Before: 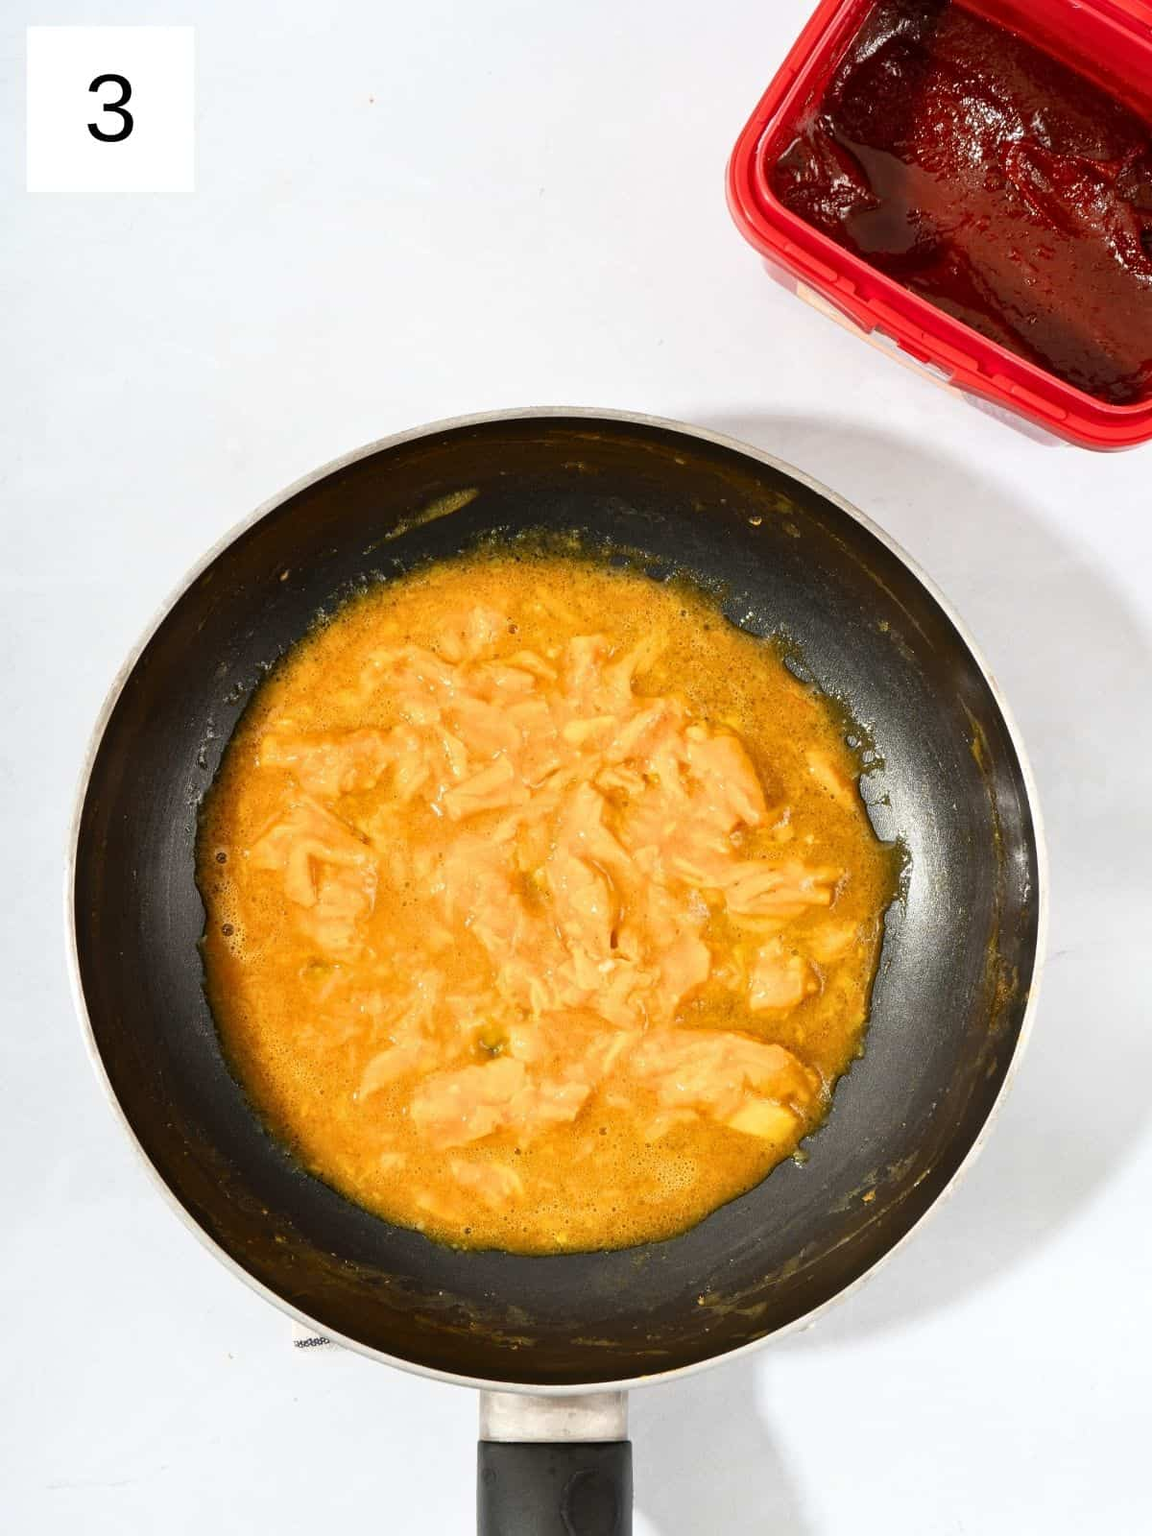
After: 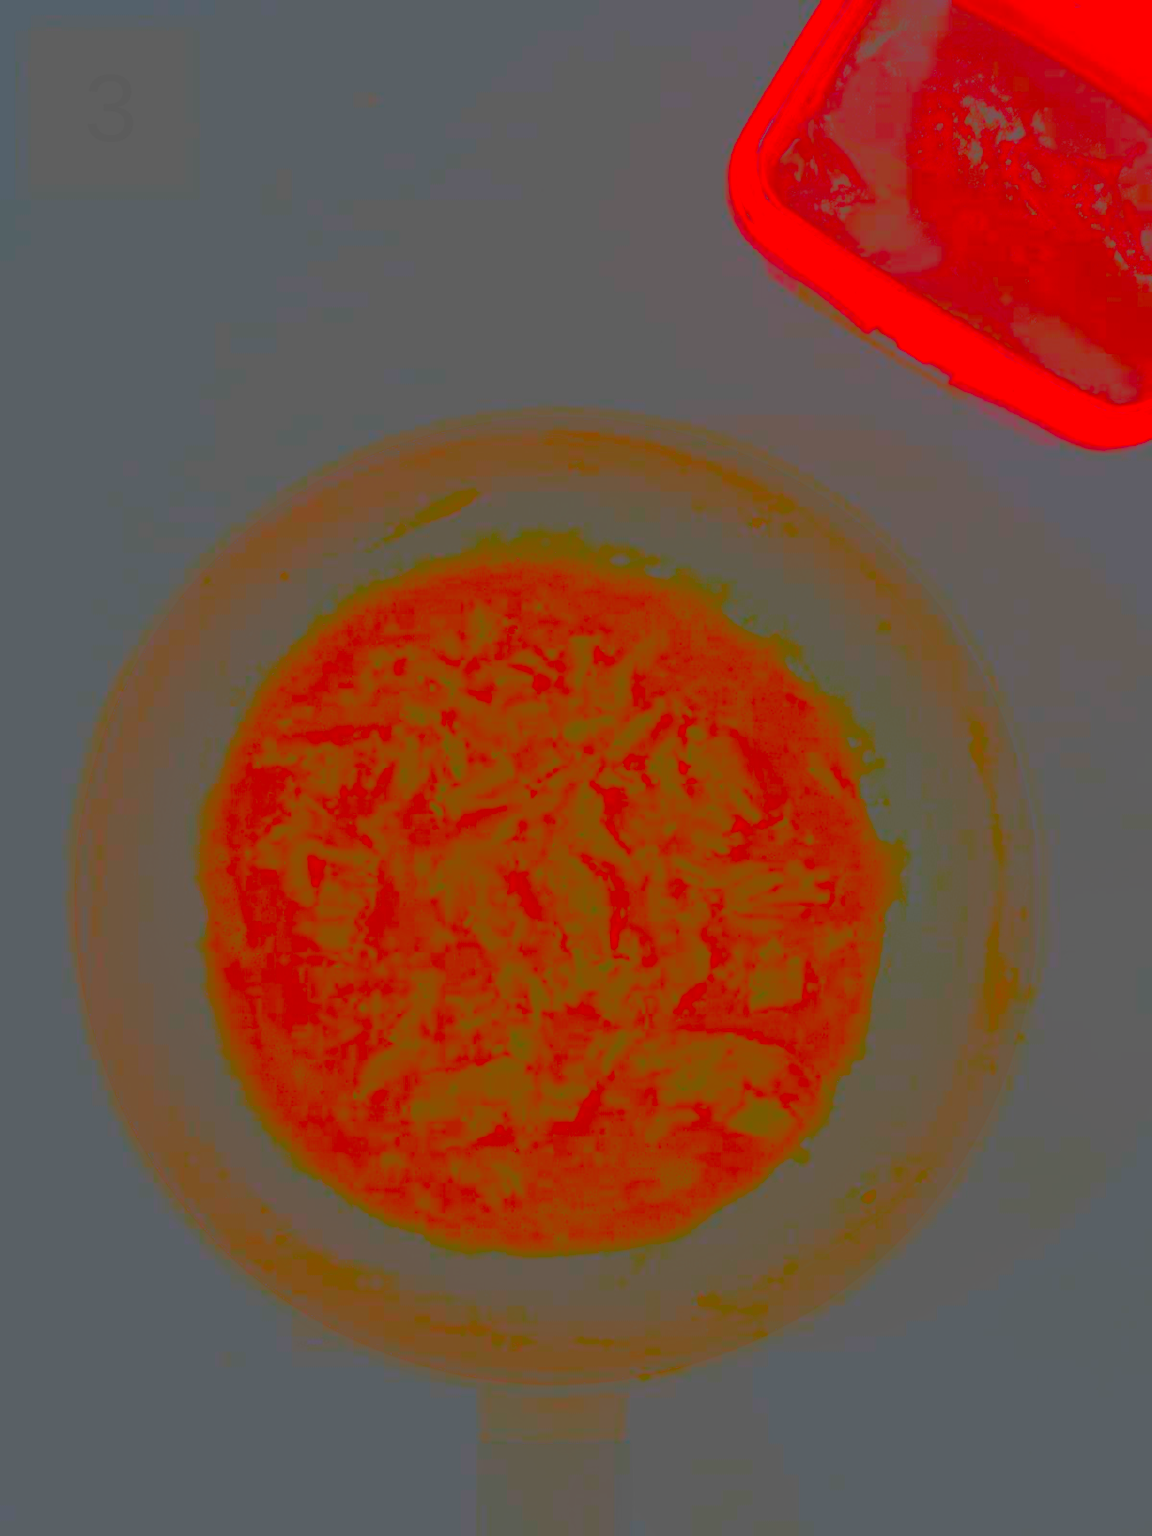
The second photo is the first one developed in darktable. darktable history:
sharpen: on, module defaults
contrast brightness saturation: contrast -0.99, brightness -0.17, saturation 0.75
exposure: black level correction 0, exposure 0.7 EV, compensate exposure bias true, compensate highlight preservation false
white balance: red 1, blue 1
